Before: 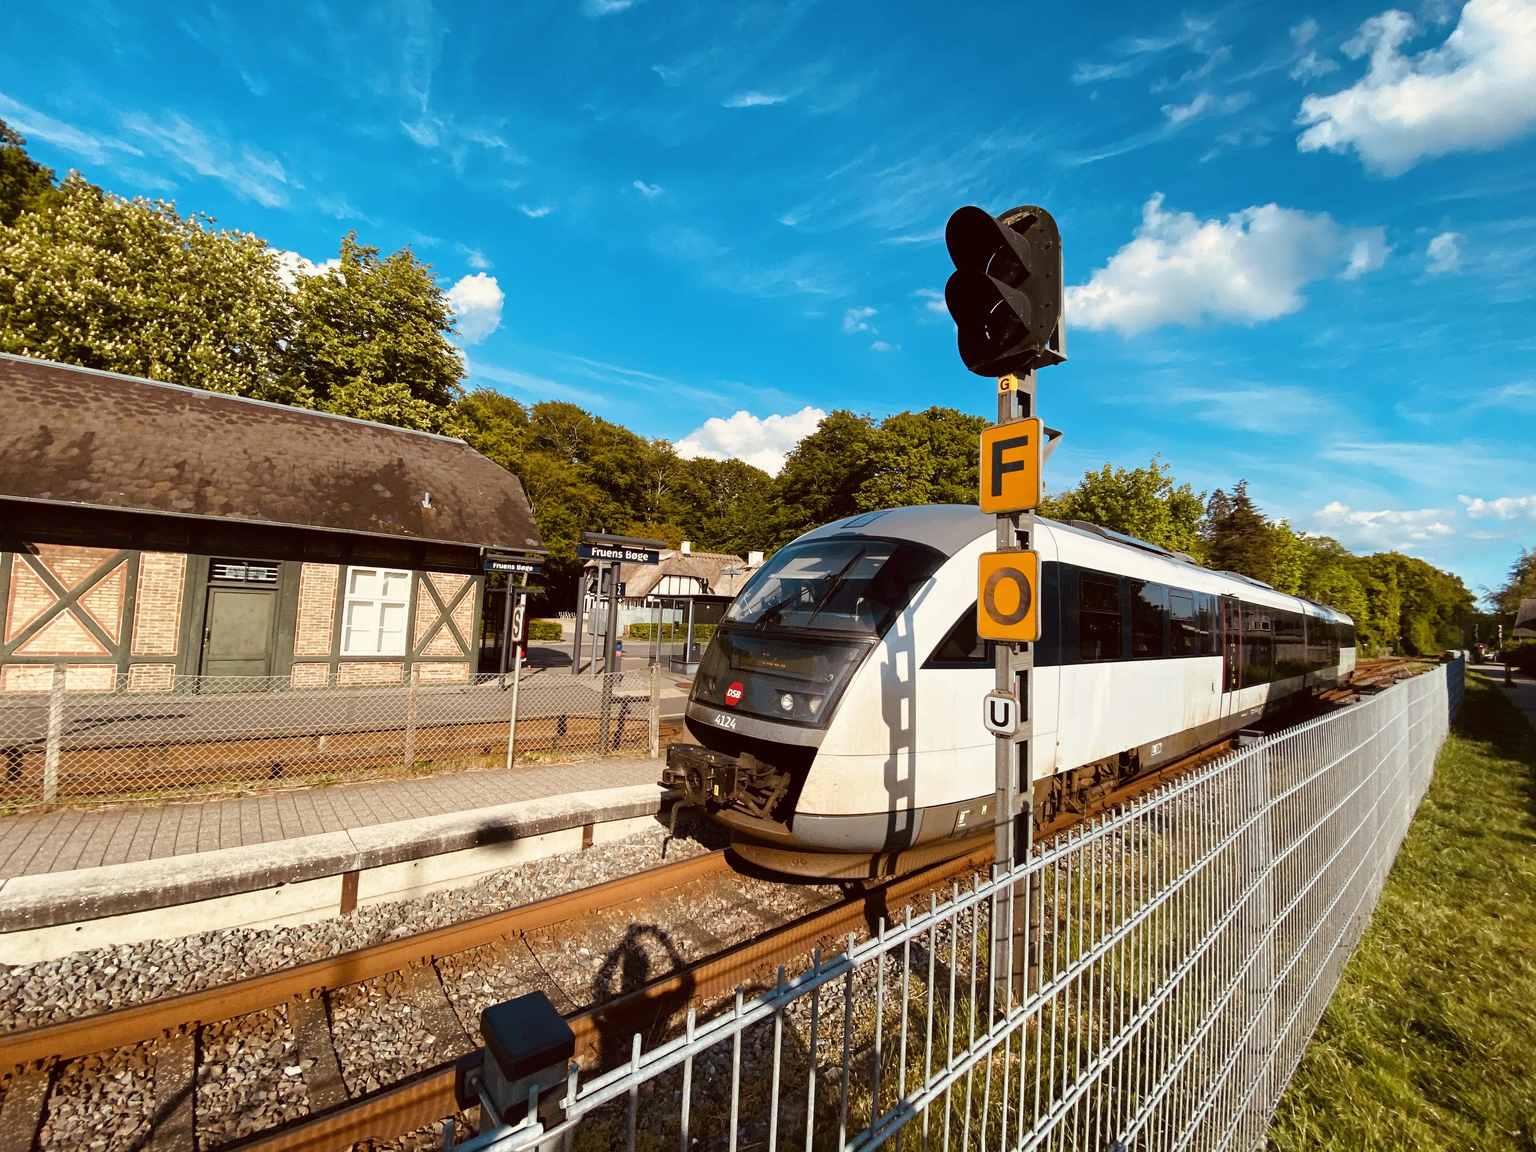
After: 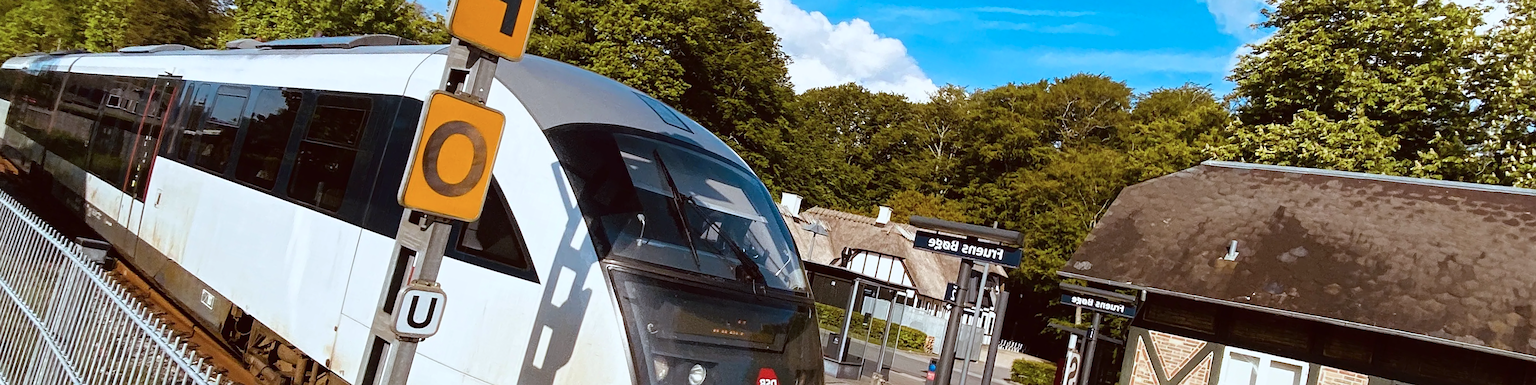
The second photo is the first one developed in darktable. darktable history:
color calibration: x 0.372, y 0.386, temperature 4283.97 K
crop and rotate: angle 16.12°, top 30.835%, bottom 35.653%
sharpen: amount 0.2
